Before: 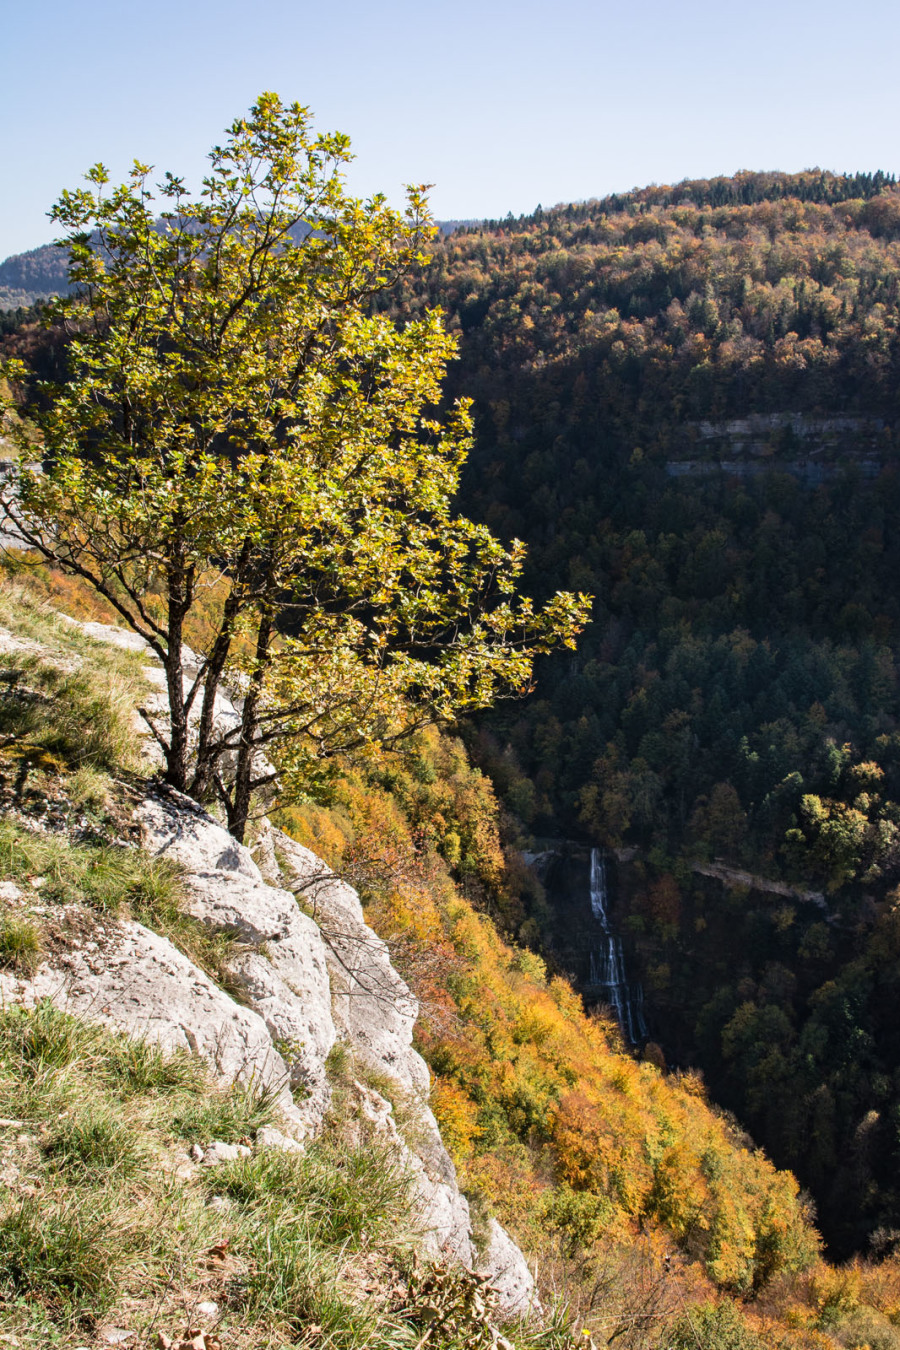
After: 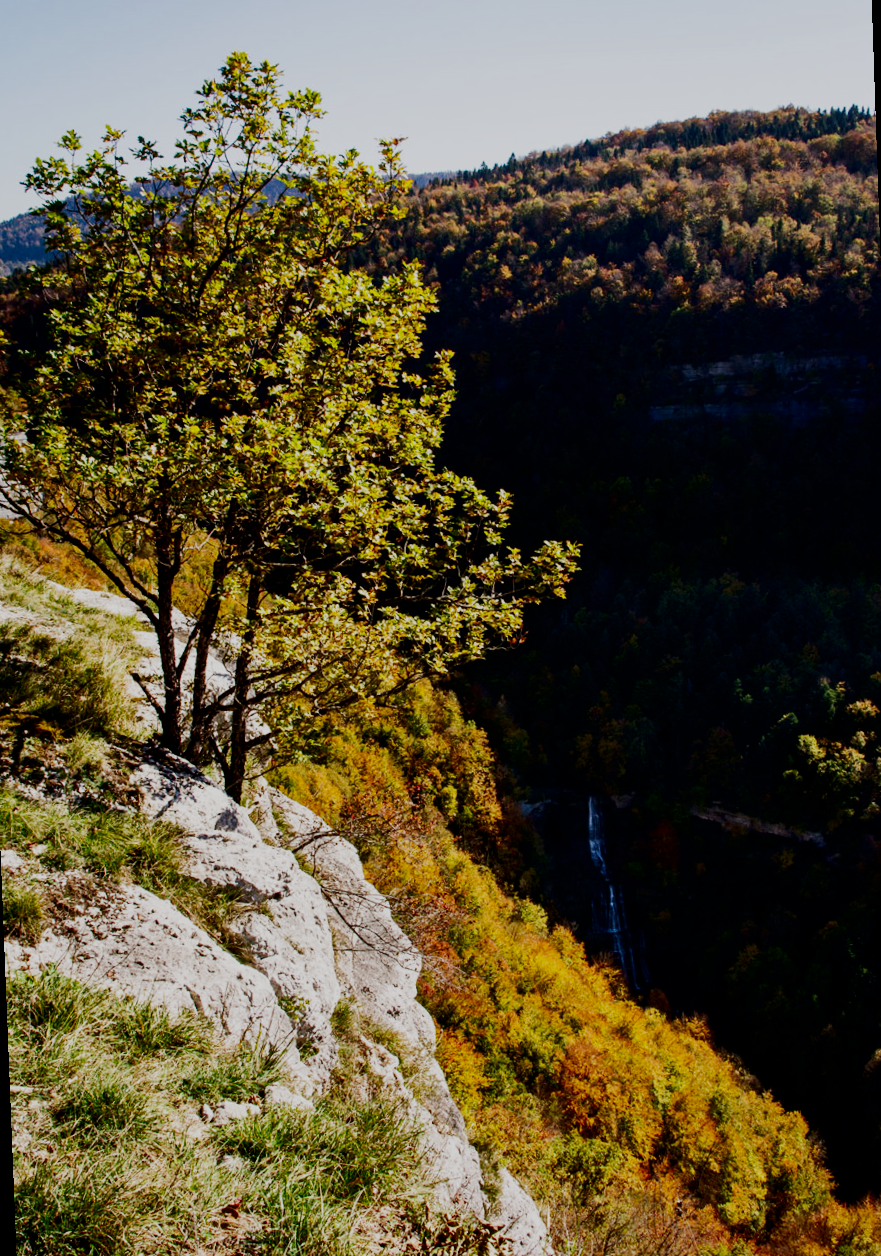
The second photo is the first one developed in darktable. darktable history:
contrast brightness saturation: brightness -0.25, saturation 0.2
rotate and perspective: rotation -2.12°, lens shift (vertical) 0.009, lens shift (horizontal) -0.008, automatic cropping original format, crop left 0.036, crop right 0.964, crop top 0.05, crop bottom 0.959
sigmoid: contrast 1.7, skew -0.2, preserve hue 0%, red attenuation 0.1, red rotation 0.035, green attenuation 0.1, green rotation -0.017, blue attenuation 0.15, blue rotation -0.052, base primaries Rec2020
